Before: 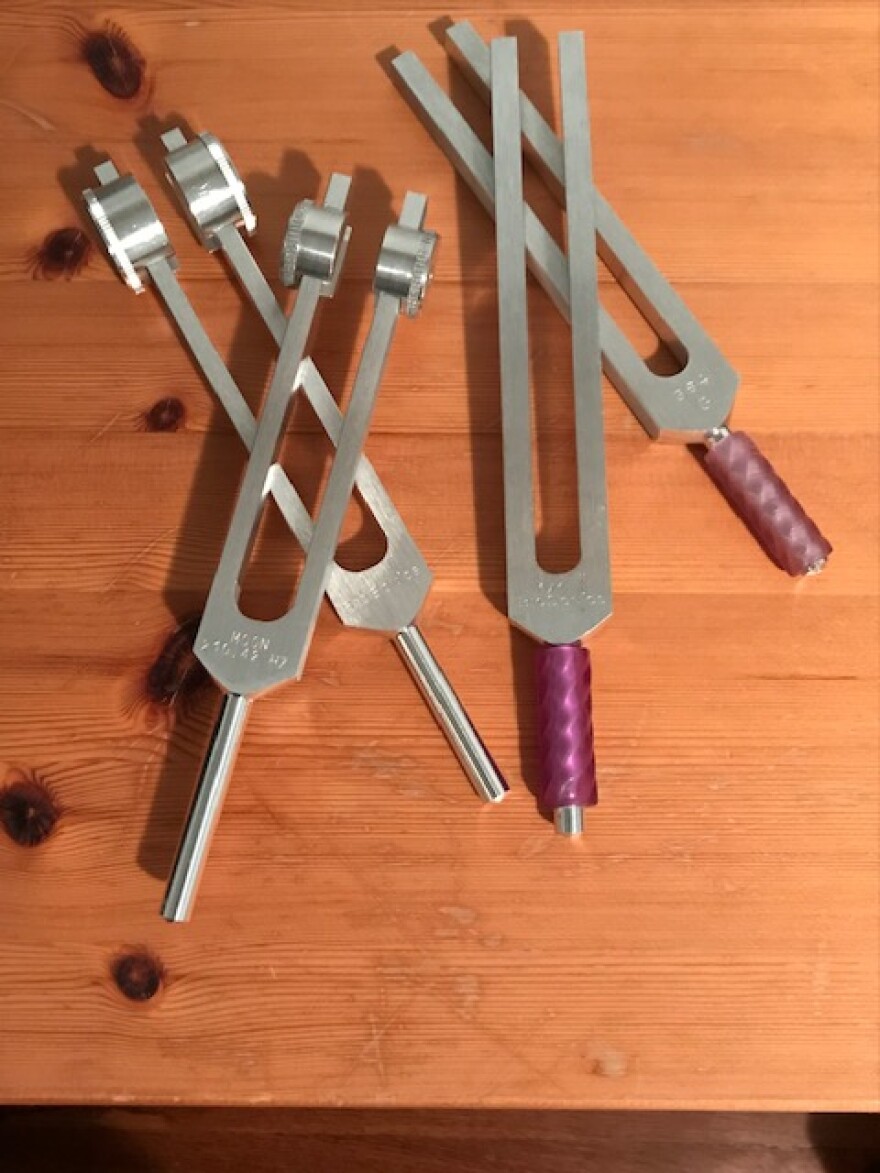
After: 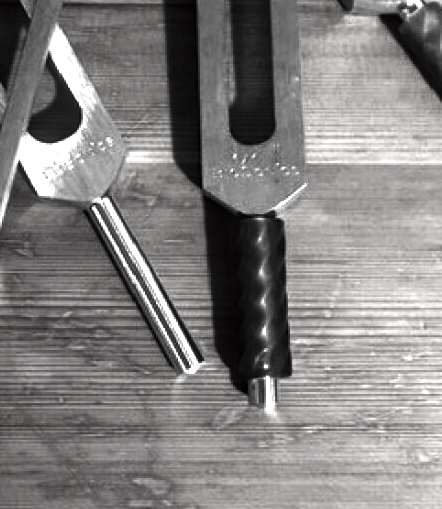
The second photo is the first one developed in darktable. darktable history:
crop: left 34.877%, top 36.585%, right 14.787%, bottom 19.974%
exposure: exposure 1 EV, compensate exposure bias true, compensate highlight preservation false
local contrast: on, module defaults
contrast brightness saturation: contrast 0.021, brightness -0.993, saturation -0.987
